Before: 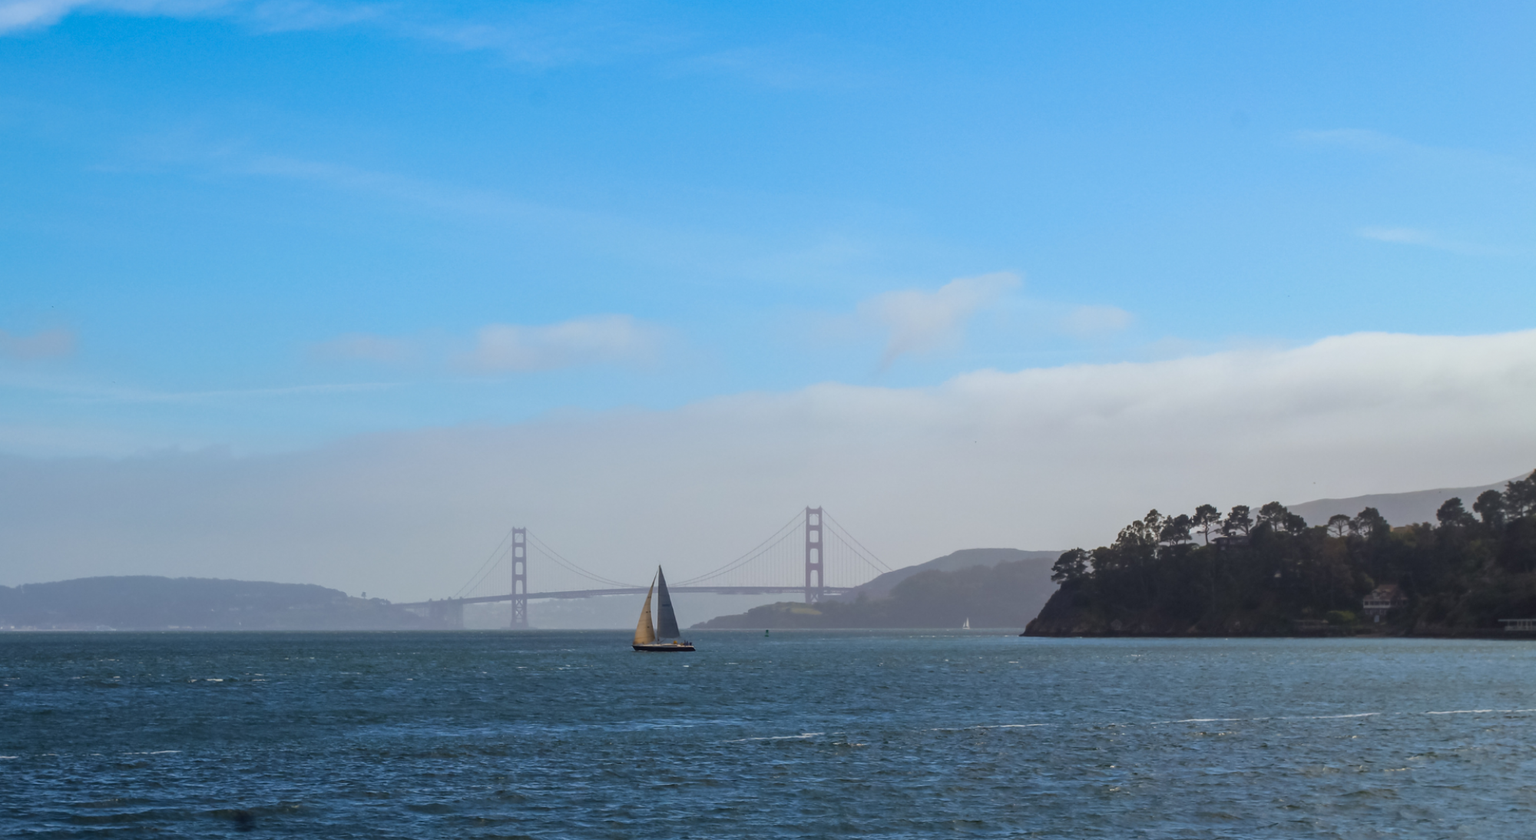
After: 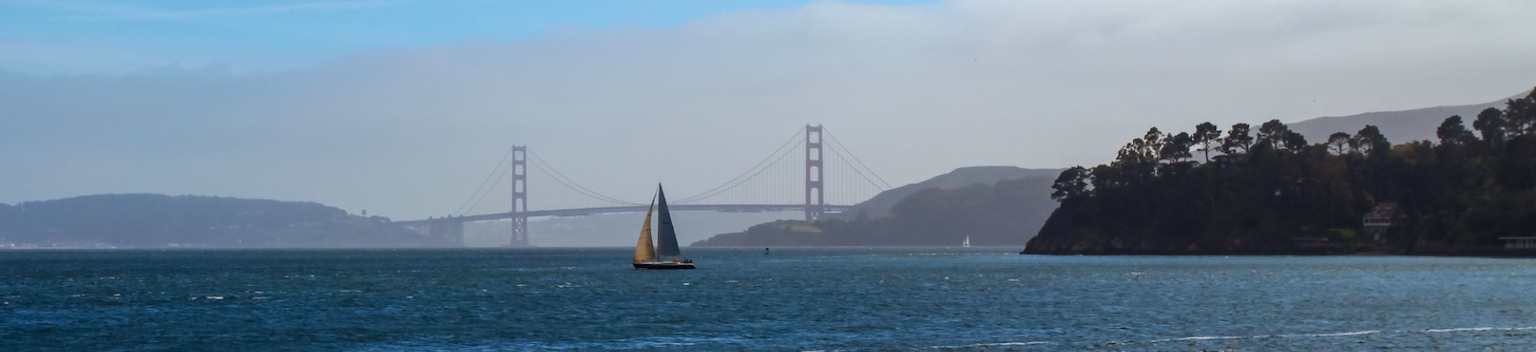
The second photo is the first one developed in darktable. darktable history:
crop: top 45.551%, bottom 12.262%
contrast brightness saturation: contrast 0.13, brightness -0.05, saturation 0.16
